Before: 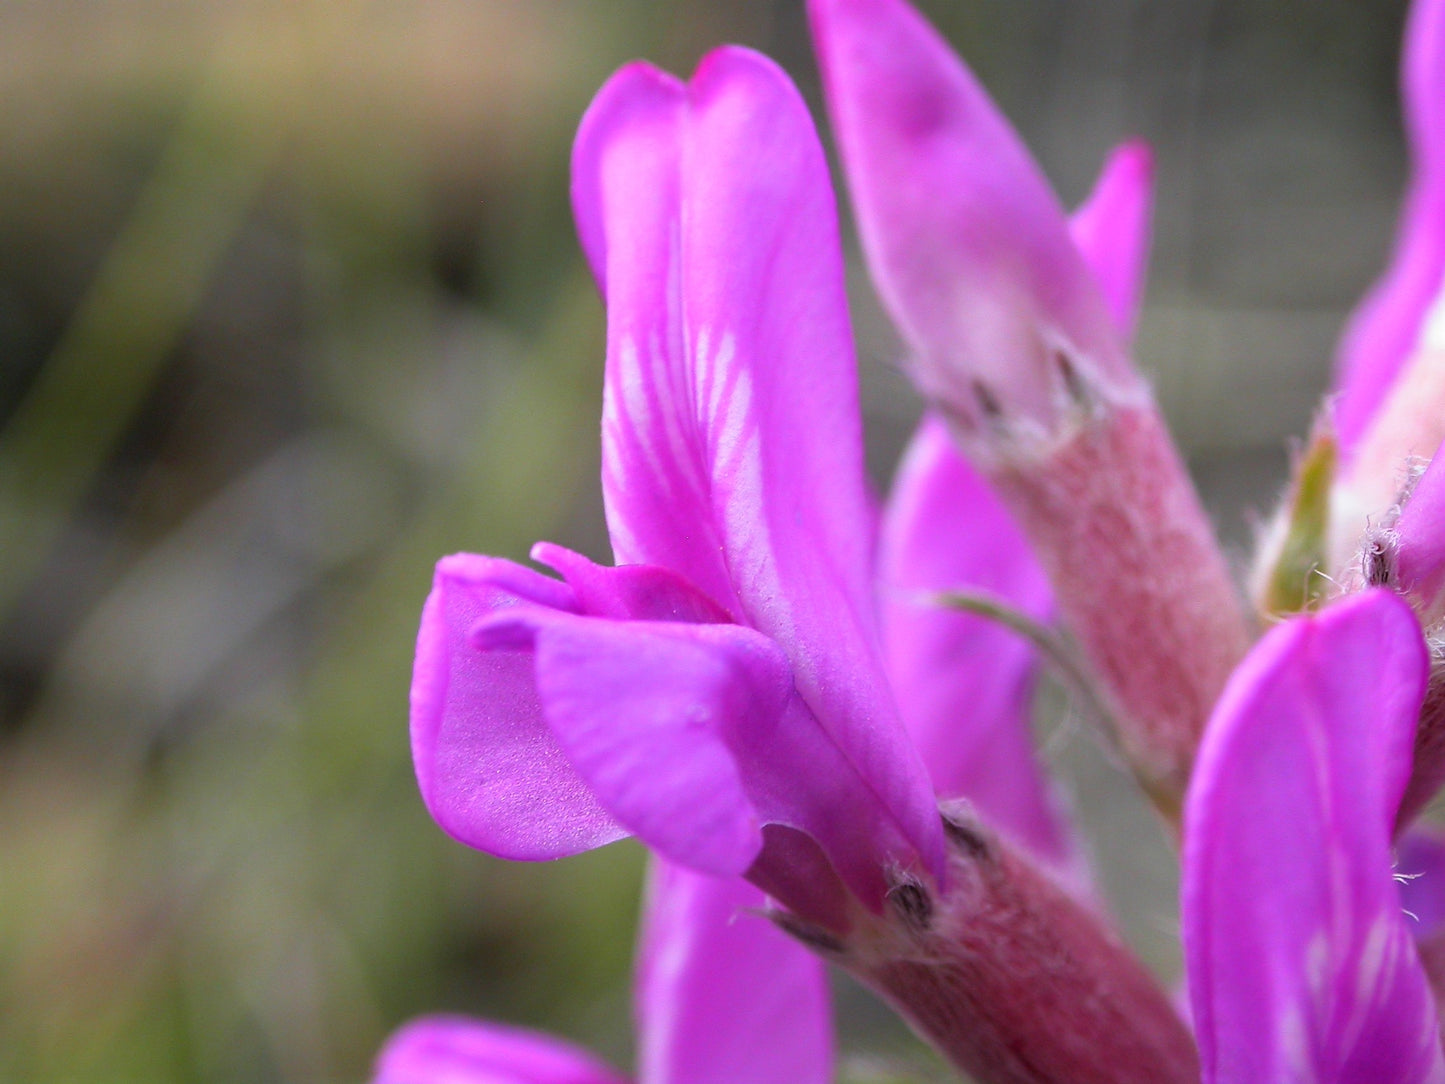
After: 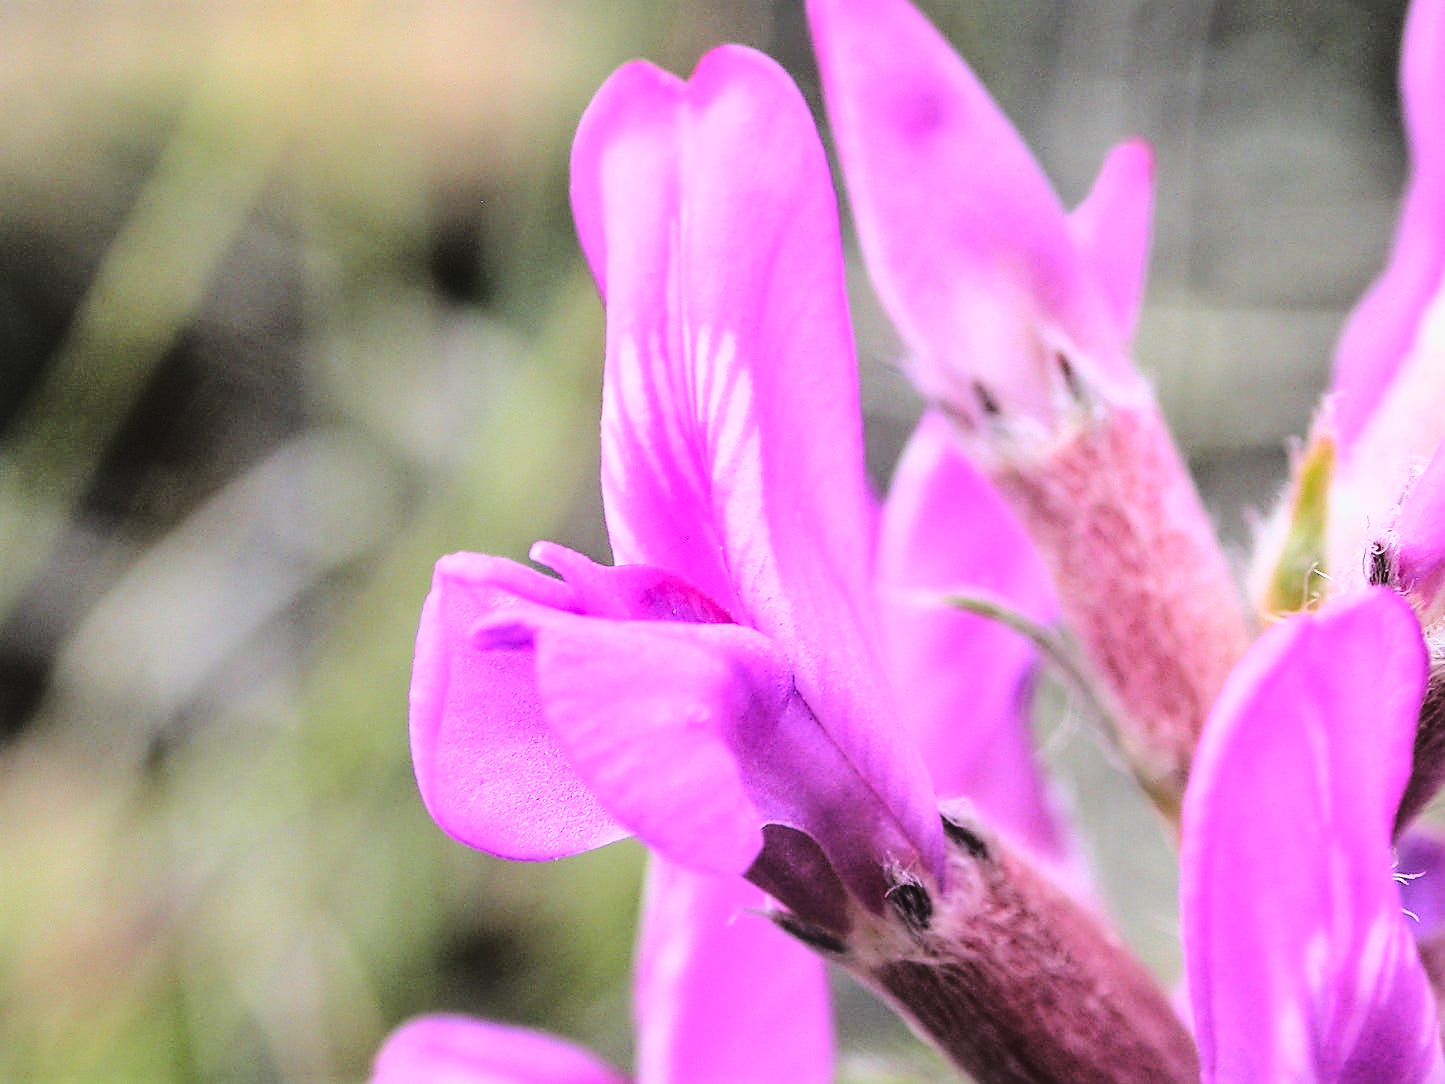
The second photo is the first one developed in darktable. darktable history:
tone curve: curves: ch0 [(0, 0.006) (0.184, 0.117) (0.405, 0.46) (0.456, 0.528) (0.634, 0.728) (0.877, 0.89) (0.984, 0.935)]; ch1 [(0, 0) (0.443, 0.43) (0.492, 0.489) (0.566, 0.579) (0.595, 0.625) (0.608, 0.667) (0.65, 0.729) (1, 1)]; ch2 [(0, 0) (0.33, 0.301) (0.421, 0.443) (0.447, 0.489) (0.492, 0.498) (0.537, 0.583) (0.586, 0.591) (0.663, 0.686) (1, 1)], color space Lab, linked channels, preserve colors none
sharpen: on, module defaults
base curve: curves: ch0 [(0, 0) (0.028, 0.03) (0.121, 0.232) (0.46, 0.748) (0.859, 0.968) (1, 1)]
shadows and highlights: low approximation 0.01, soften with gaussian
local contrast: detail 109%
levels: mode automatic
contrast brightness saturation: contrast 0.055, brightness -0.012, saturation -0.247
tone equalizer: on, module defaults
